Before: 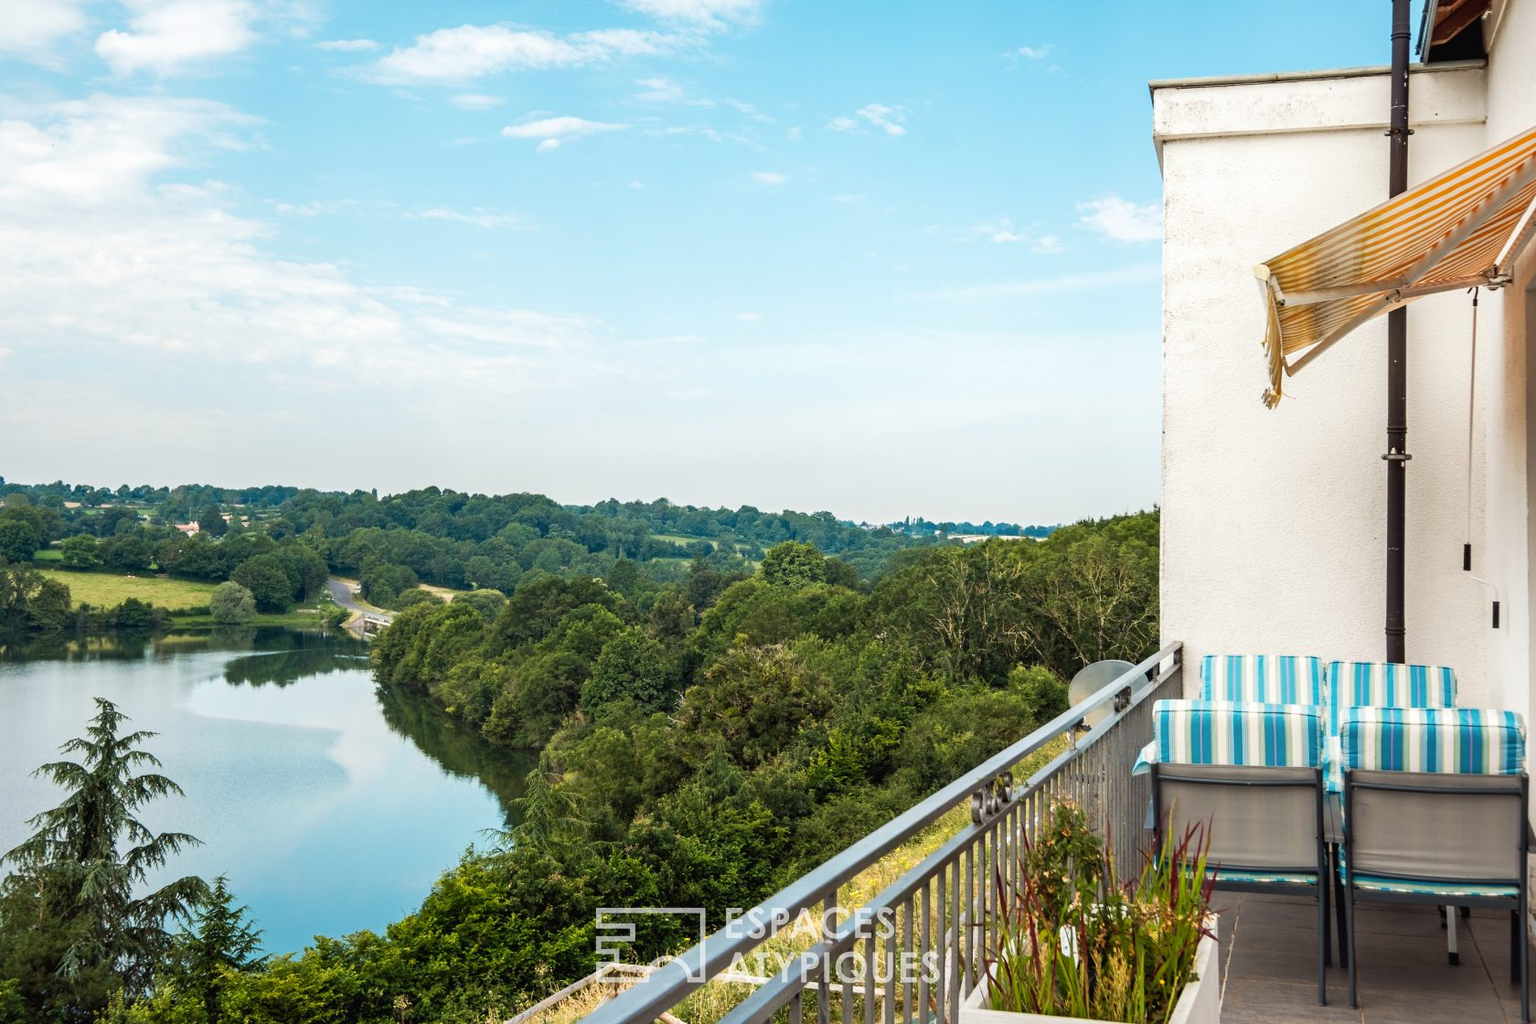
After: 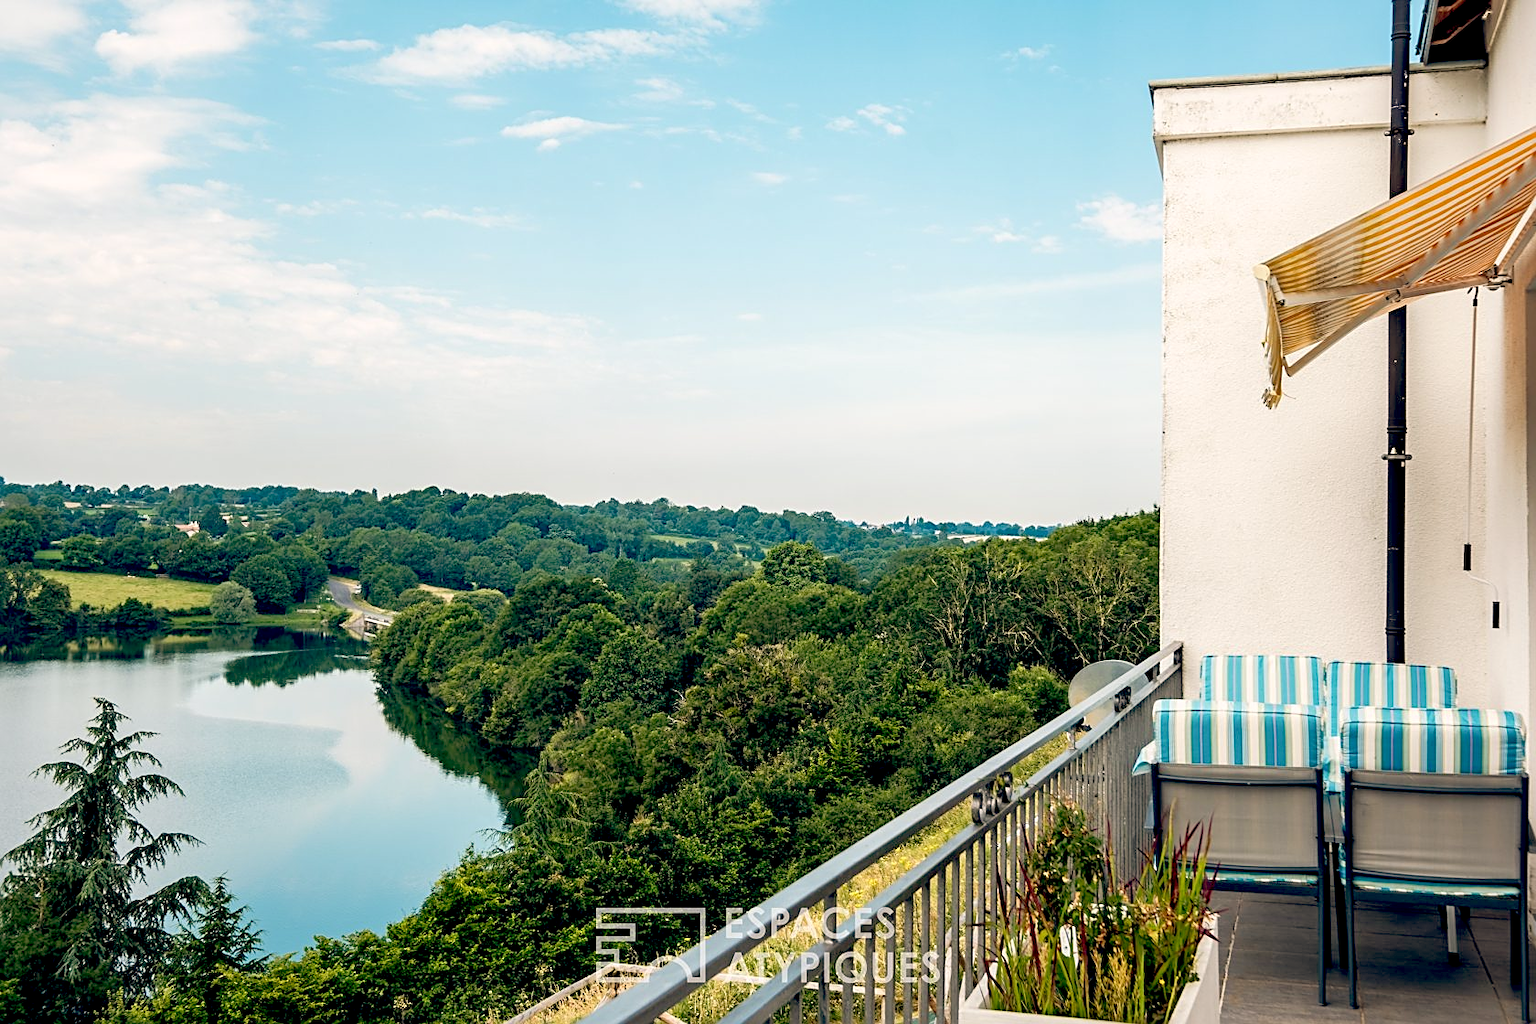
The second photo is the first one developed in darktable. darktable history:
color balance: lift [0.975, 0.993, 1, 1.015], gamma [1.1, 1, 1, 0.945], gain [1, 1.04, 1, 0.95]
sharpen: on, module defaults
